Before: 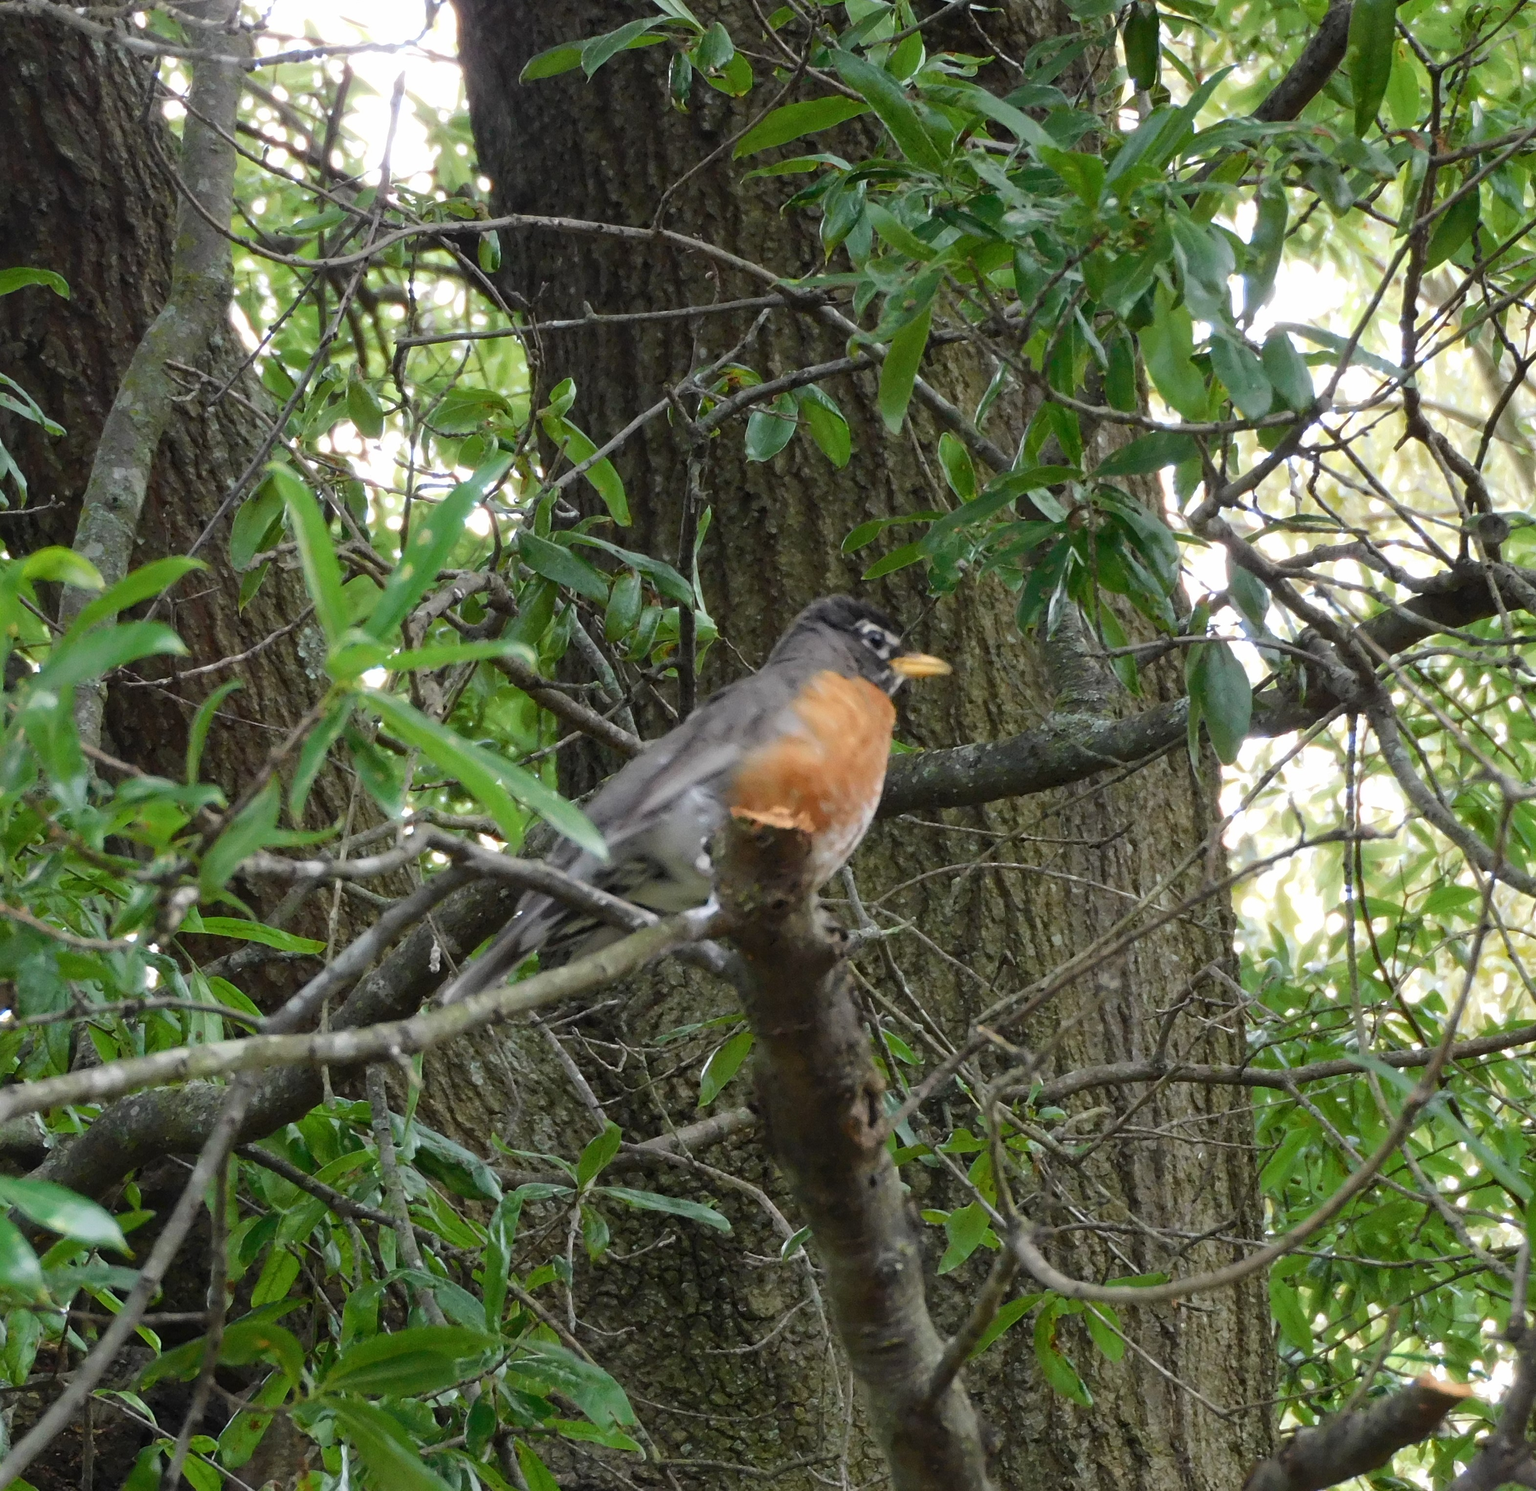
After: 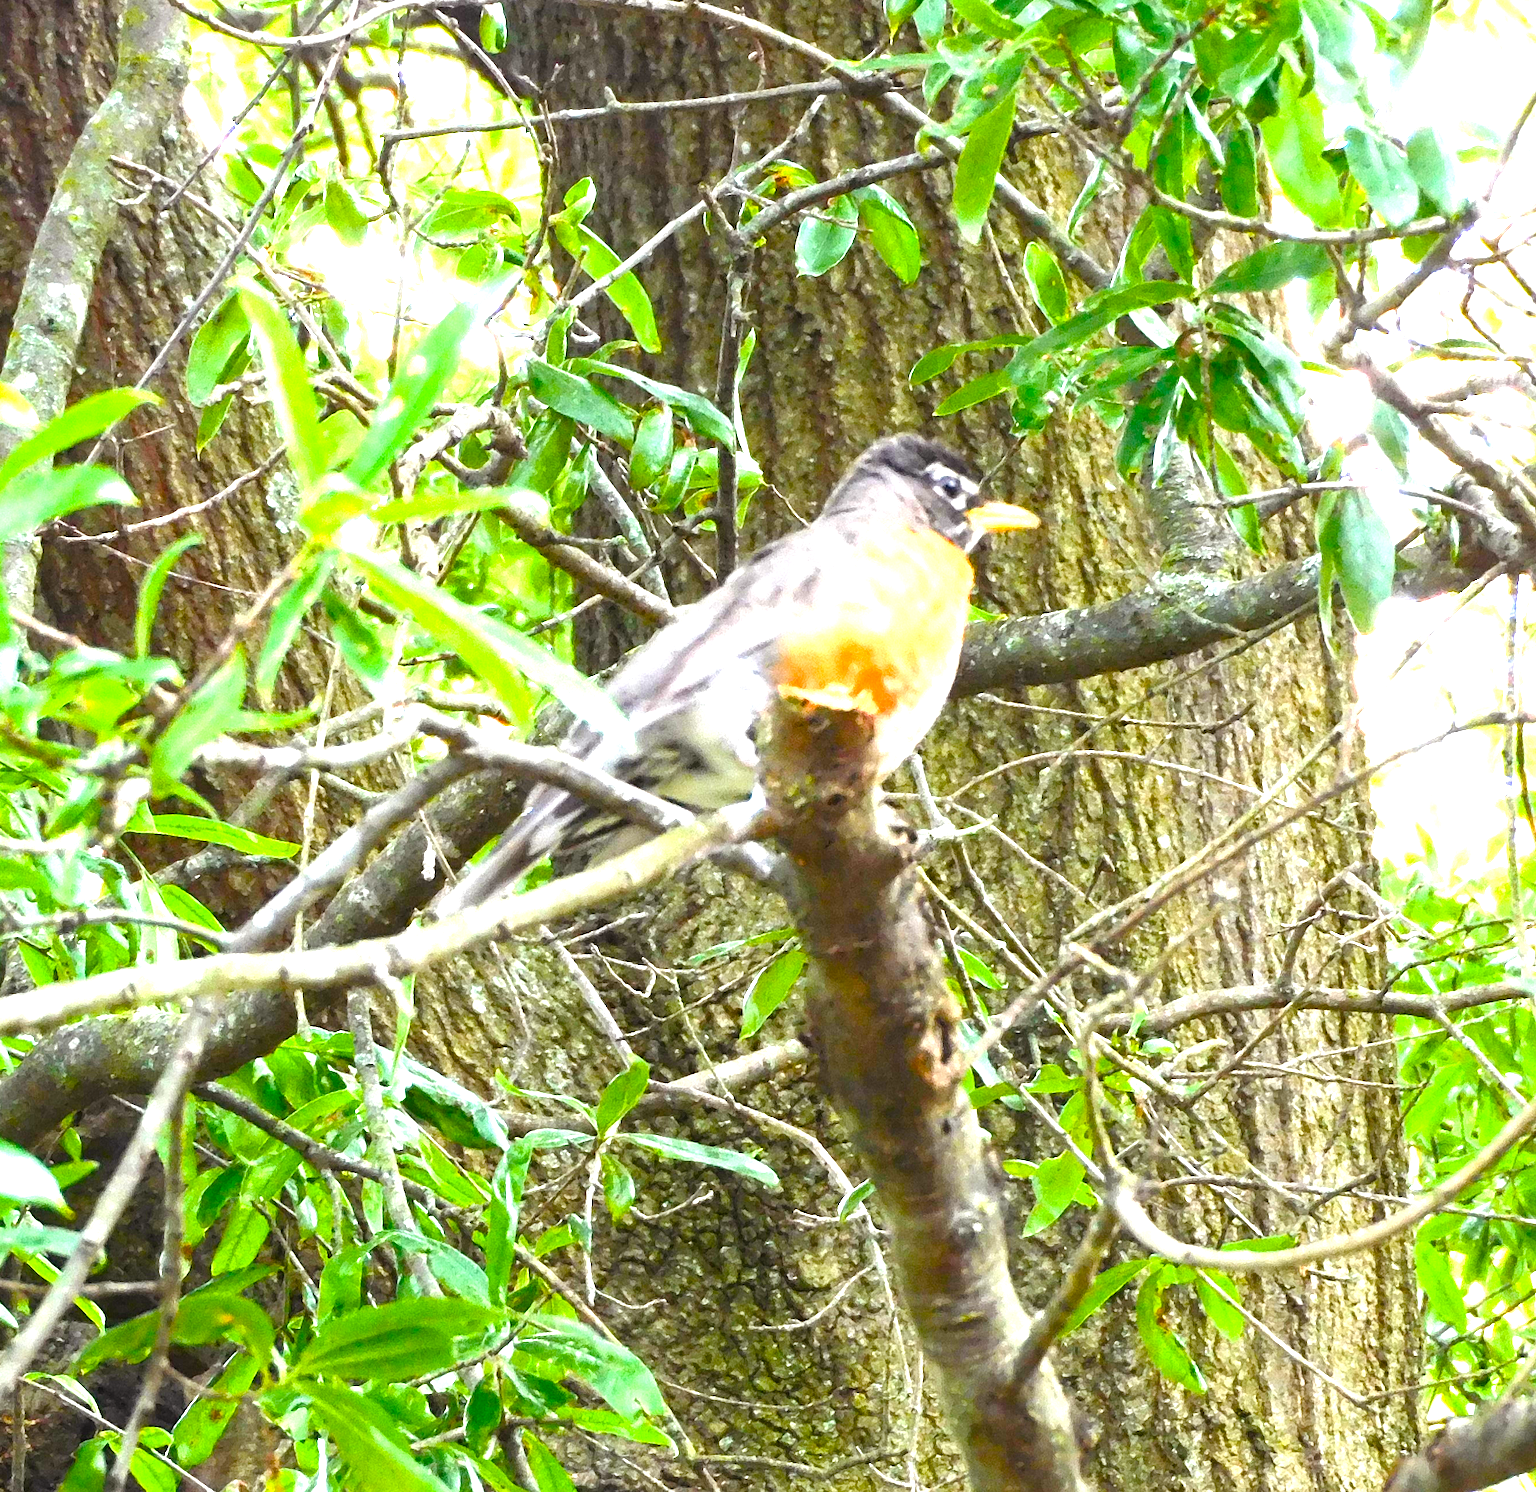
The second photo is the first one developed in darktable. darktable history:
crop and rotate: left 4.739%, top 15.32%, right 10.659%
exposure: black level correction 0, exposure 1.001 EV, compensate highlight preservation false
levels: levels [0, 0.374, 0.749]
color balance rgb: shadows lift › chroma 1.031%, shadows lift › hue 30.27°, perceptual saturation grading › global saturation 20%, perceptual saturation grading › highlights -14.218%, perceptual saturation grading › shadows 50.199%, perceptual brilliance grading › global brilliance 11.675%, global vibrance 9.289%
